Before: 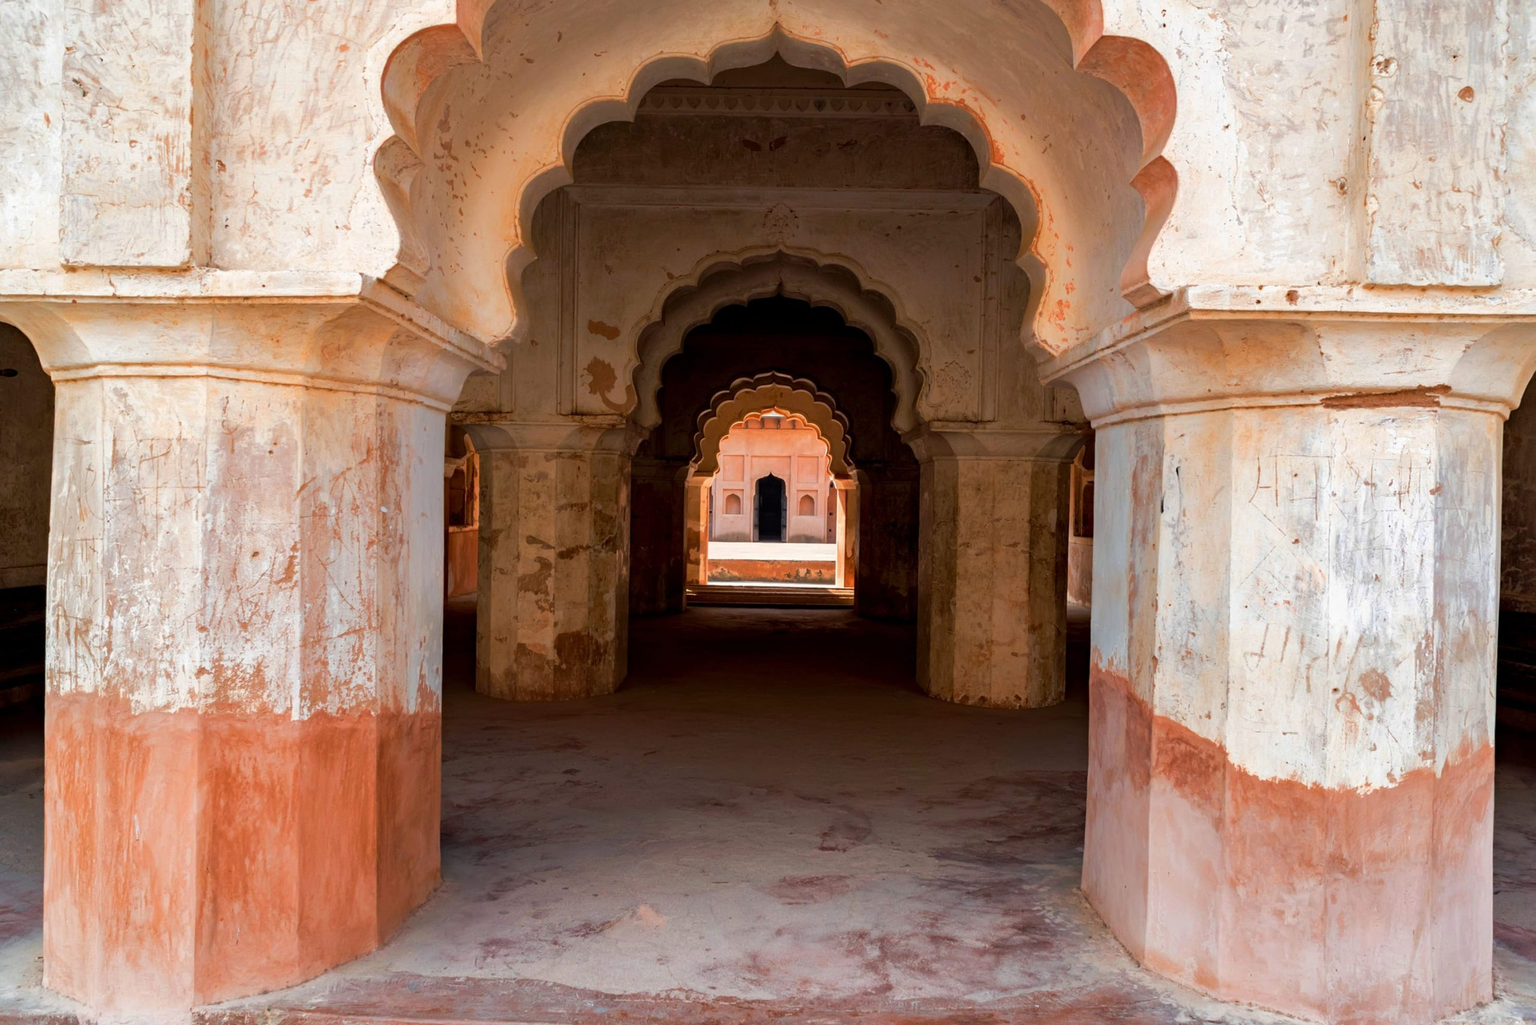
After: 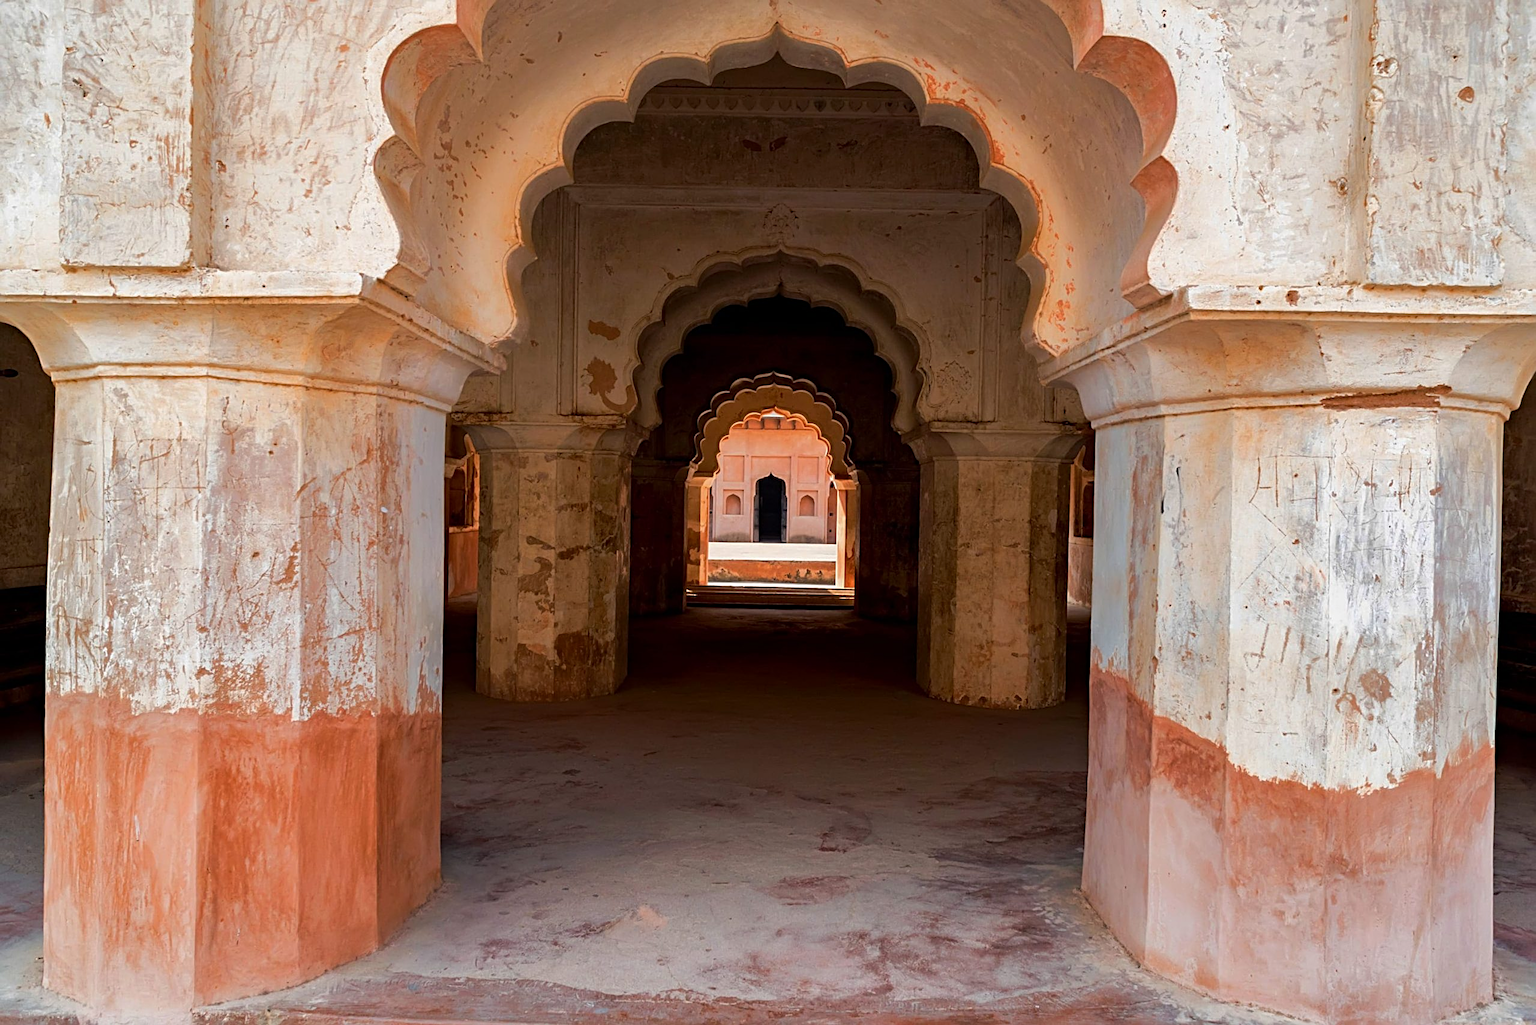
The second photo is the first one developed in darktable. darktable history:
shadows and highlights: shadows -20.3, white point adjustment -2.01, highlights -34.76
sharpen: radius 3.084
